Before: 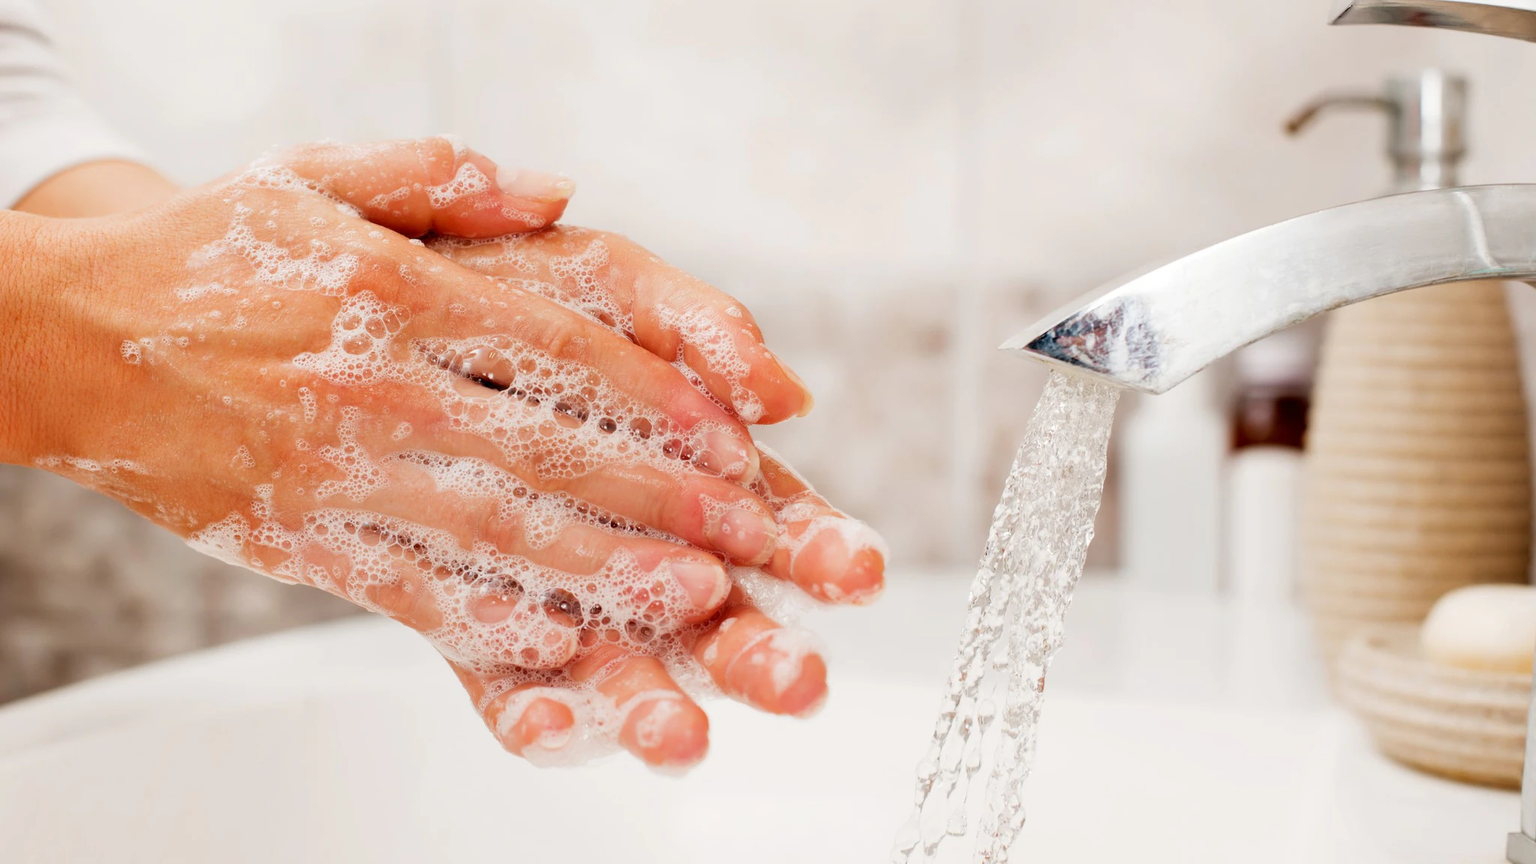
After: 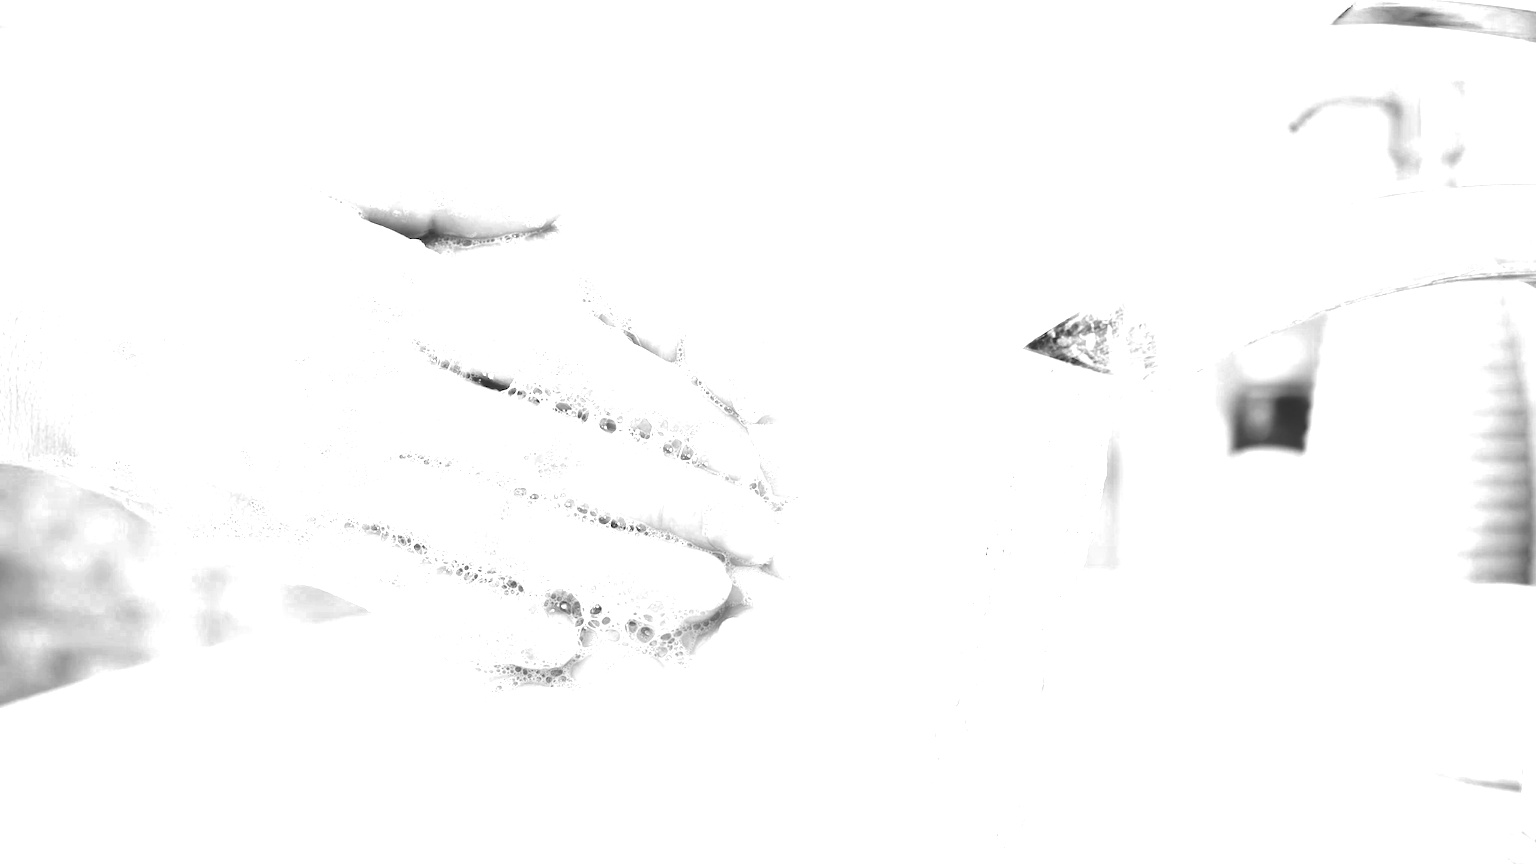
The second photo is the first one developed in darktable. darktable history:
tone equalizer: -8 EV -1.07 EV, -7 EV -0.995 EV, -6 EV -0.9 EV, -5 EV -0.589 EV, -3 EV 0.606 EV, -2 EV 0.868 EV, -1 EV 1 EV, +0 EV 1.07 EV
color zones: curves: ch0 [(0, 0.554) (0.146, 0.662) (0.293, 0.86) (0.503, 0.774) (0.637, 0.106) (0.74, 0.072) (0.866, 0.488) (0.998, 0.569)]; ch1 [(0, 0) (0.143, 0) (0.286, 0) (0.429, 0) (0.571, 0) (0.714, 0) (0.857, 0)]
exposure: black level correction -0.022, exposure -0.038 EV, compensate highlight preservation false
